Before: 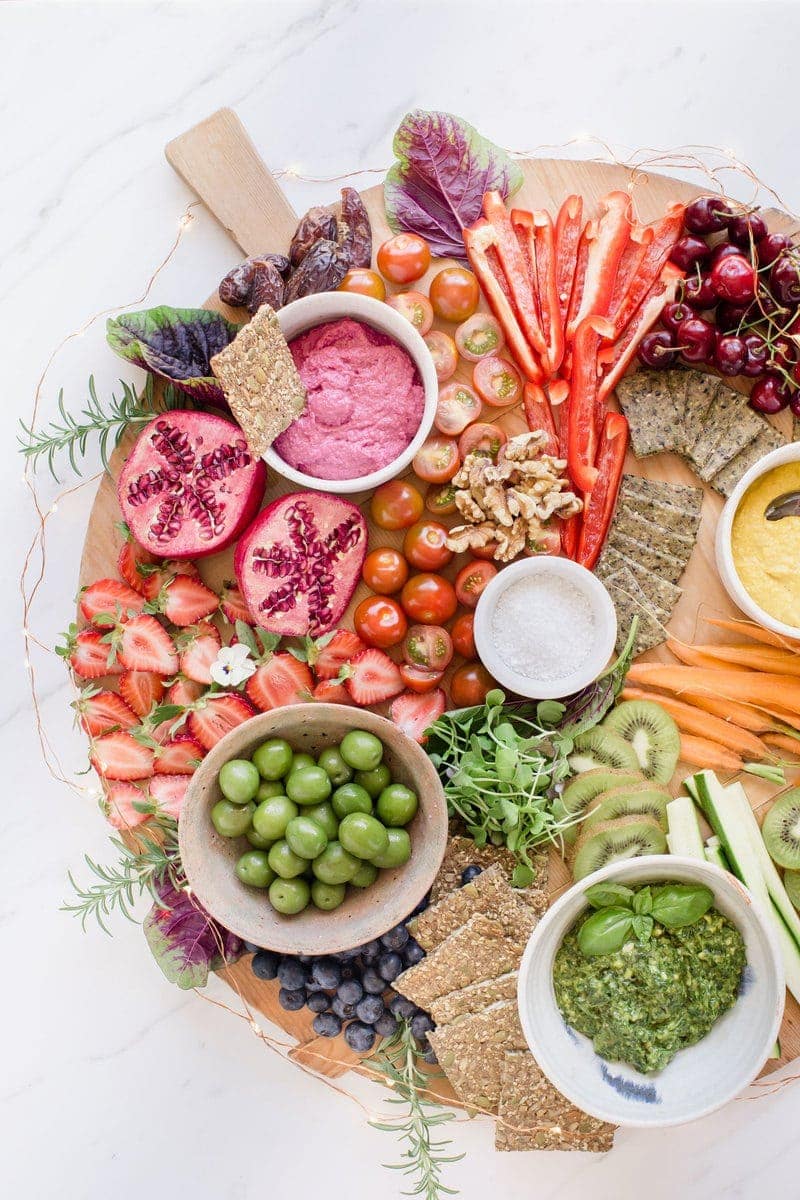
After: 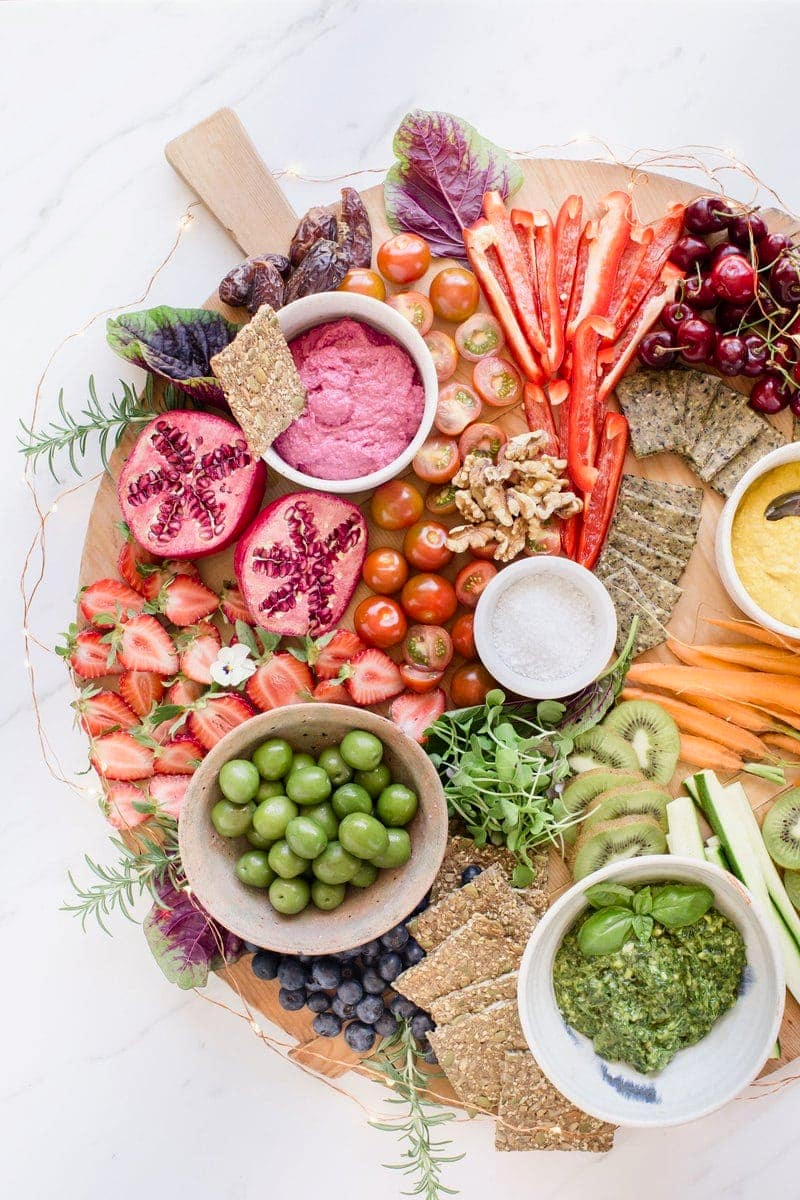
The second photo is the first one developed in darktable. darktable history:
contrast brightness saturation: contrast 0.084, saturation 0.019
